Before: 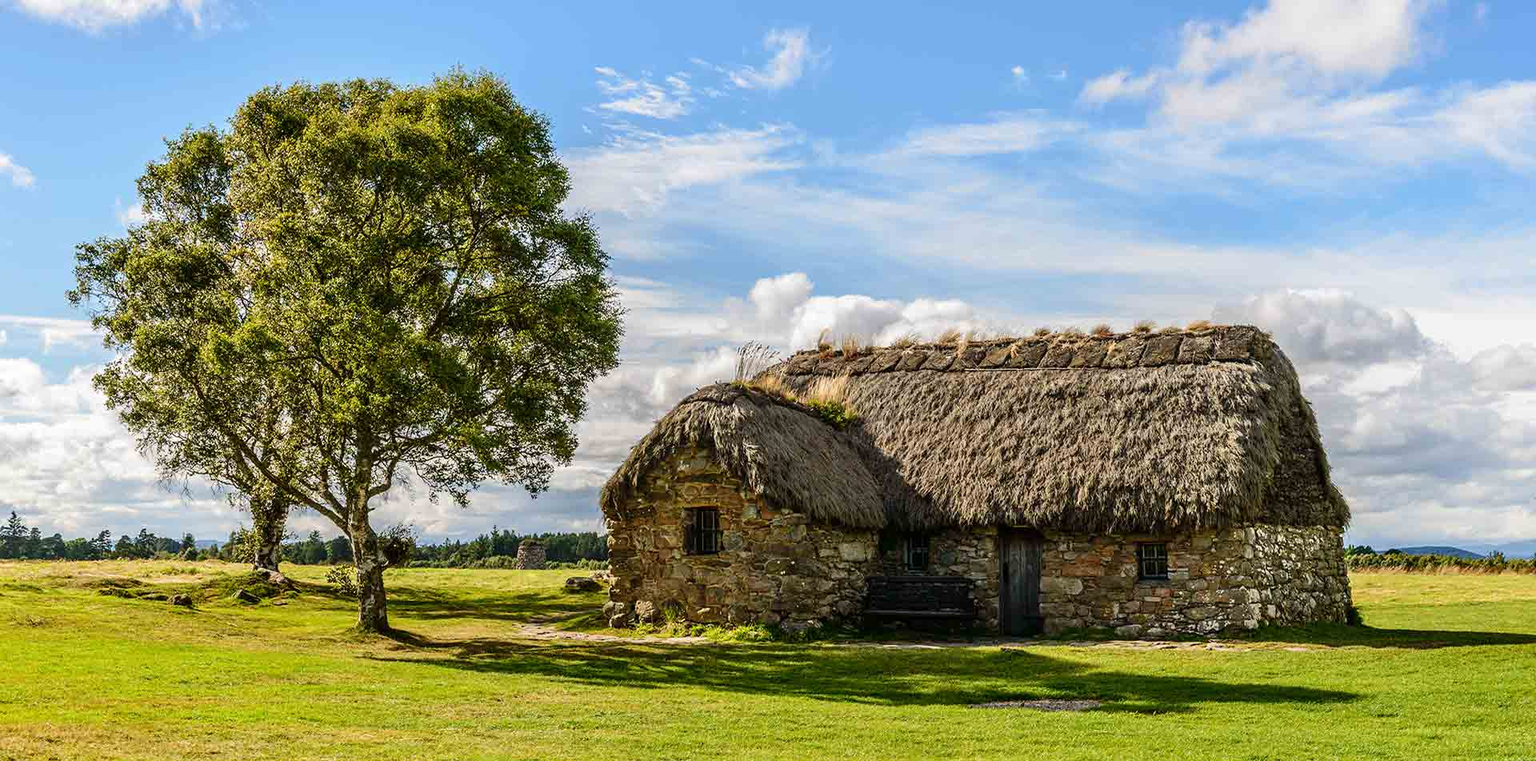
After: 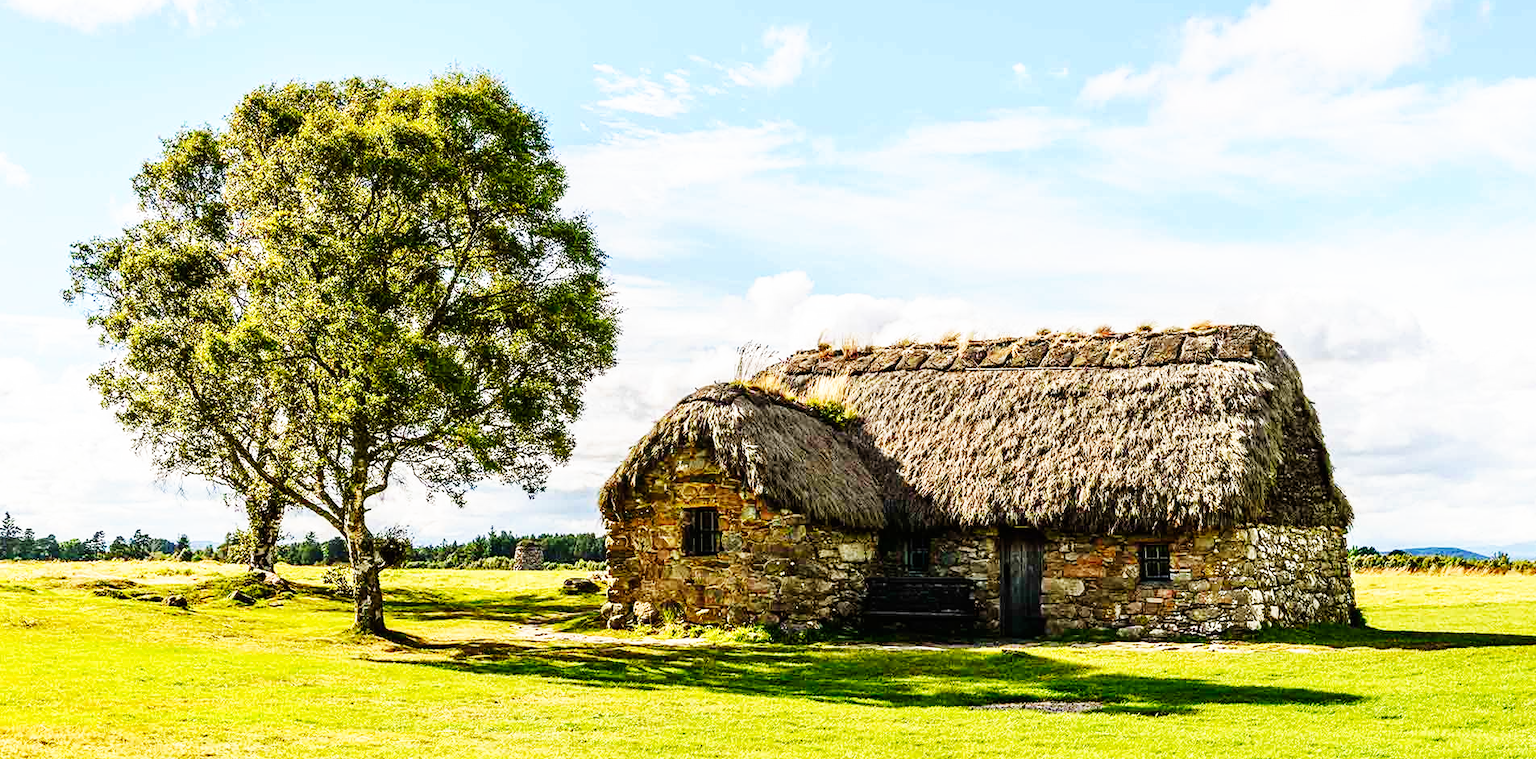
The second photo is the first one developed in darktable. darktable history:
base curve: curves: ch0 [(0, 0) (0.007, 0.004) (0.027, 0.03) (0.046, 0.07) (0.207, 0.54) (0.442, 0.872) (0.673, 0.972) (1, 1)], preserve colors none
crop: left 0.434%, top 0.485%, right 0.244%, bottom 0.386%
